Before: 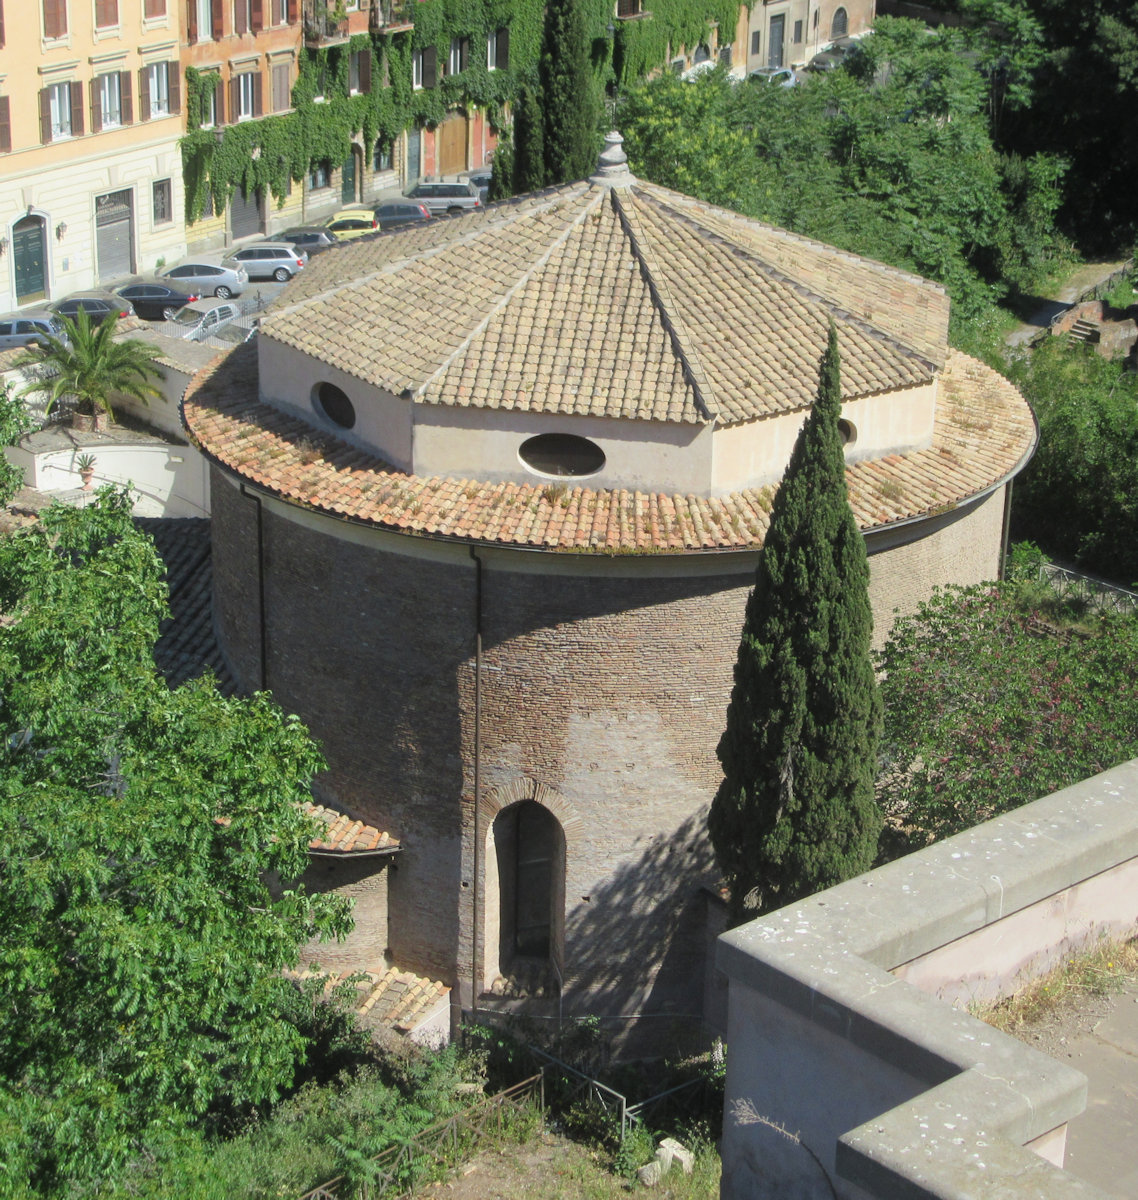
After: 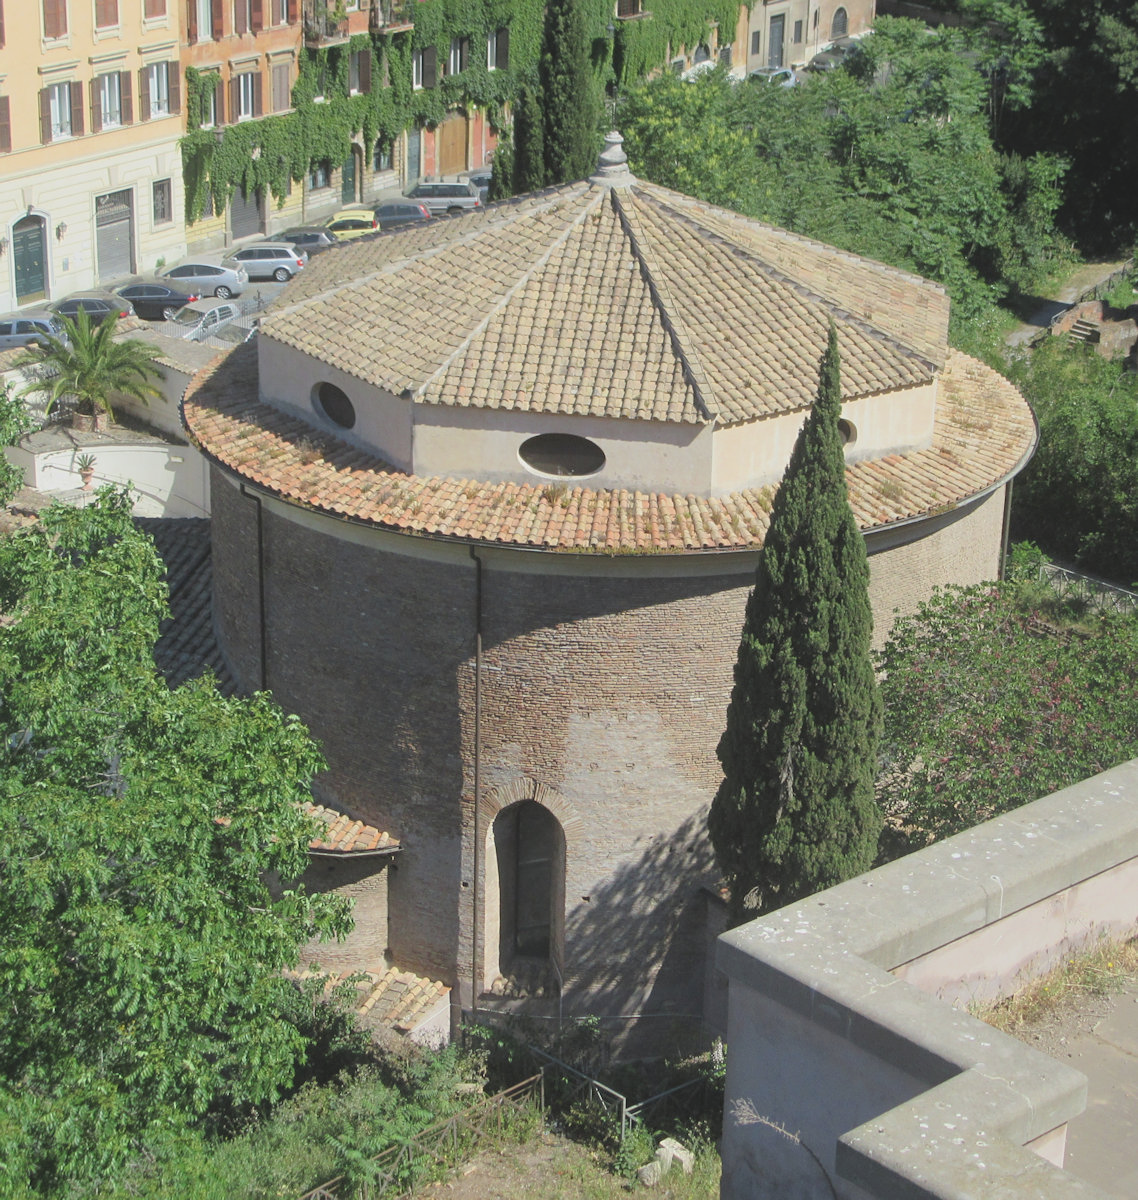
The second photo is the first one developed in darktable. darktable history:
contrast brightness saturation: contrast -0.15, brightness 0.05, saturation -0.12
sharpen: amount 0.2
